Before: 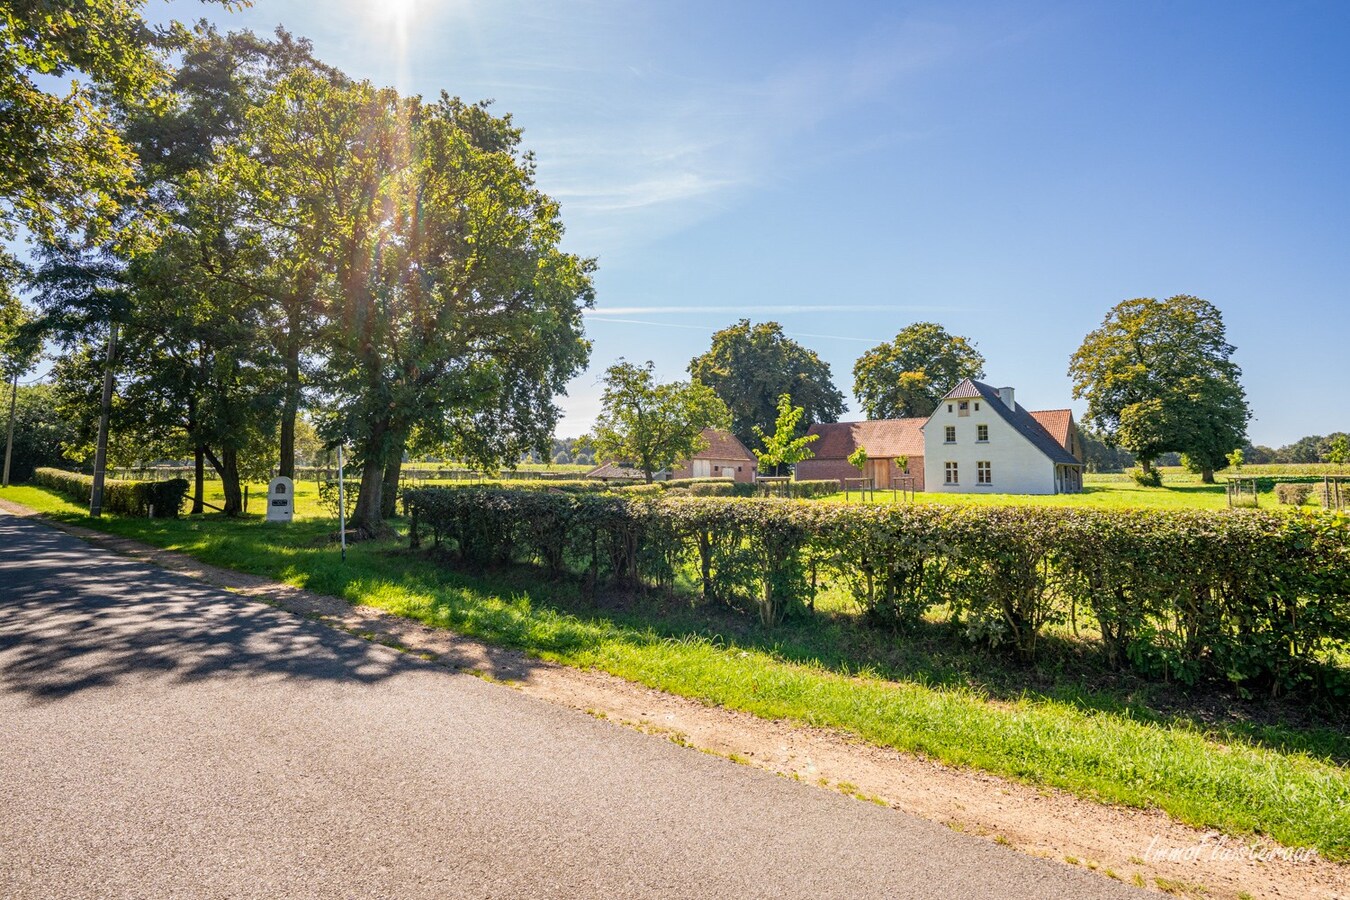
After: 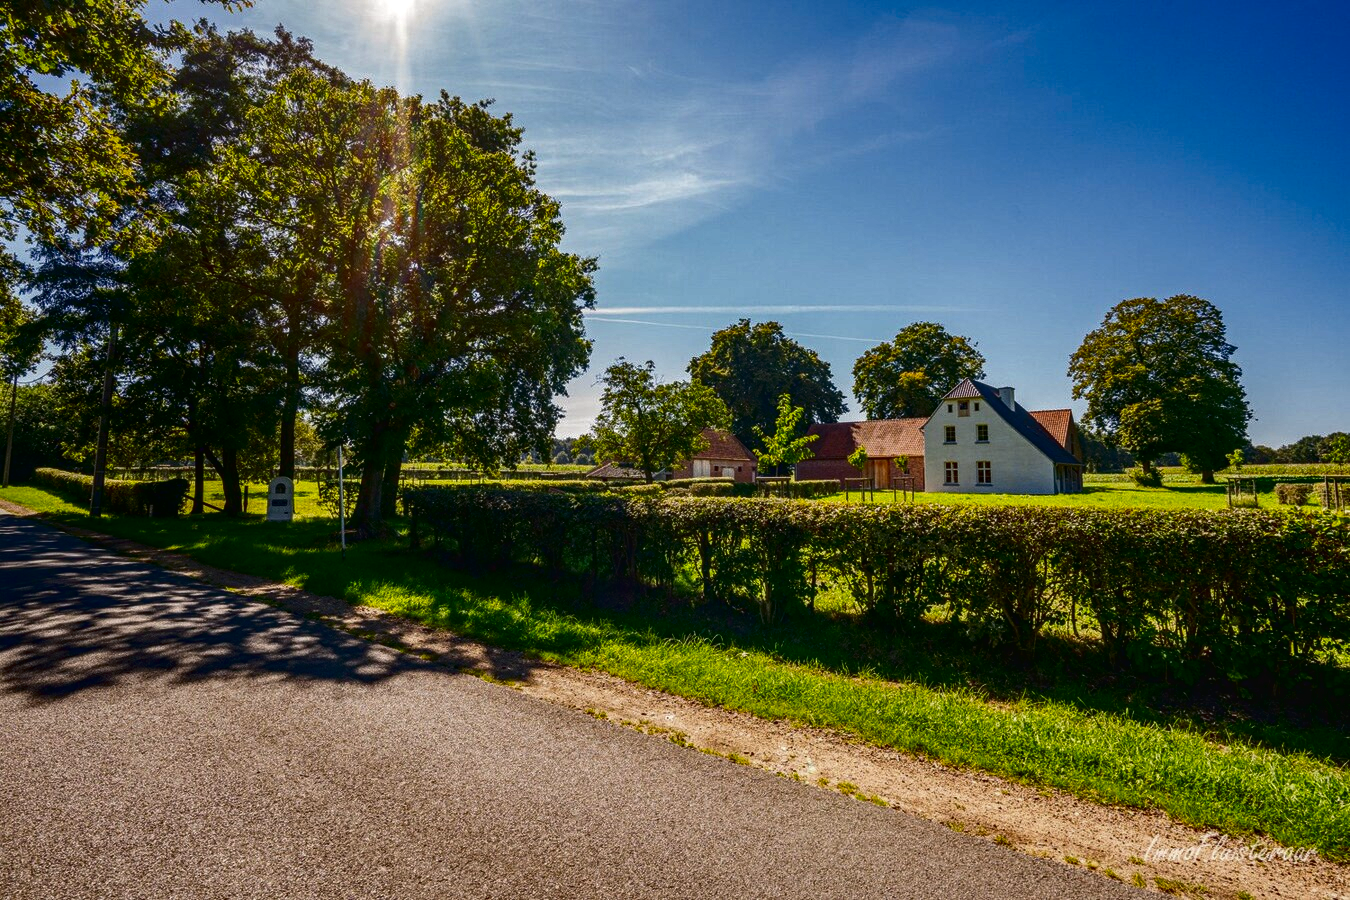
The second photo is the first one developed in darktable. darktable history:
haze removal: compatibility mode true, adaptive false
contrast brightness saturation: contrast 0.094, brightness -0.573, saturation 0.169
local contrast: detail 110%
